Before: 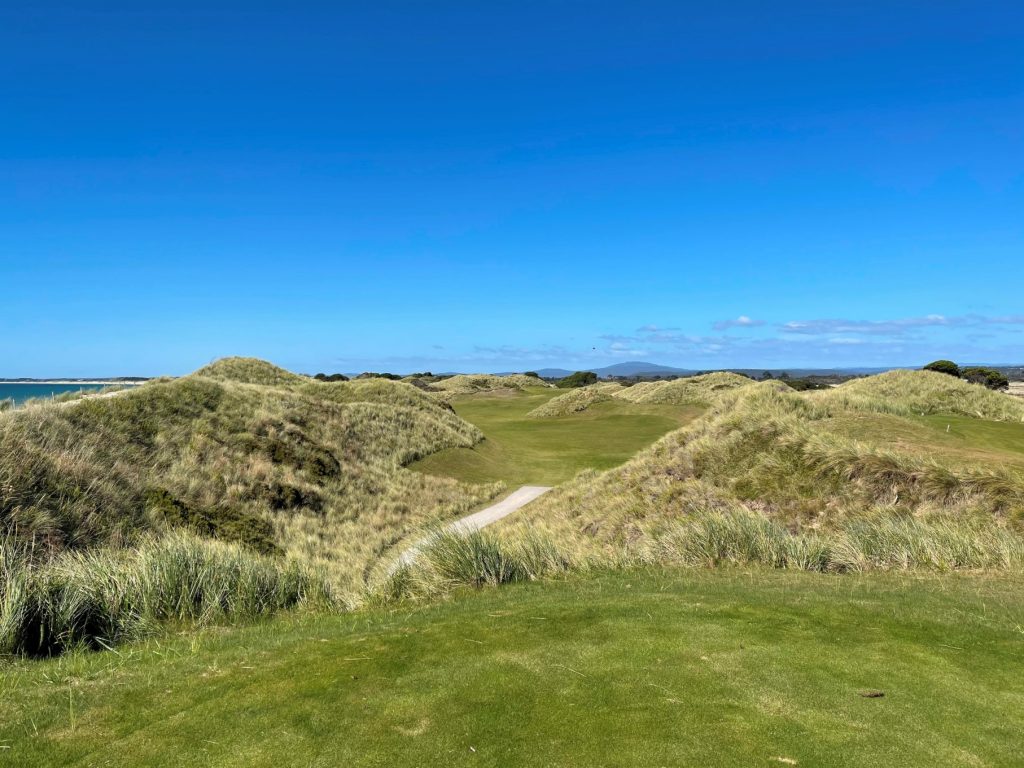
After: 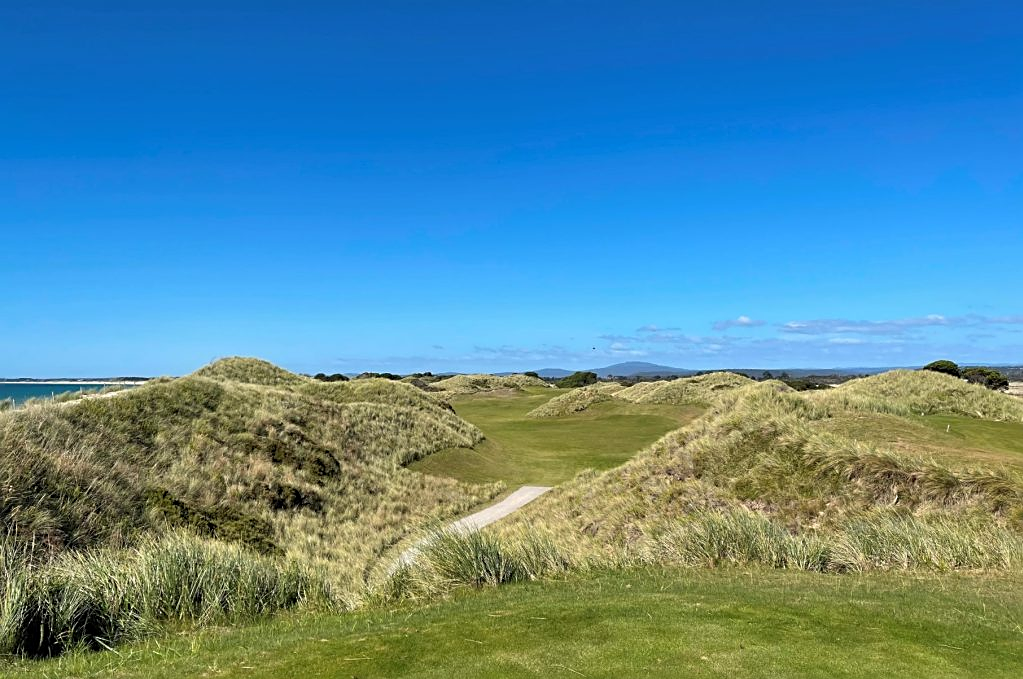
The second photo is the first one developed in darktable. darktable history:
sharpen: on, module defaults
crop and rotate: top 0%, bottom 11.49%
